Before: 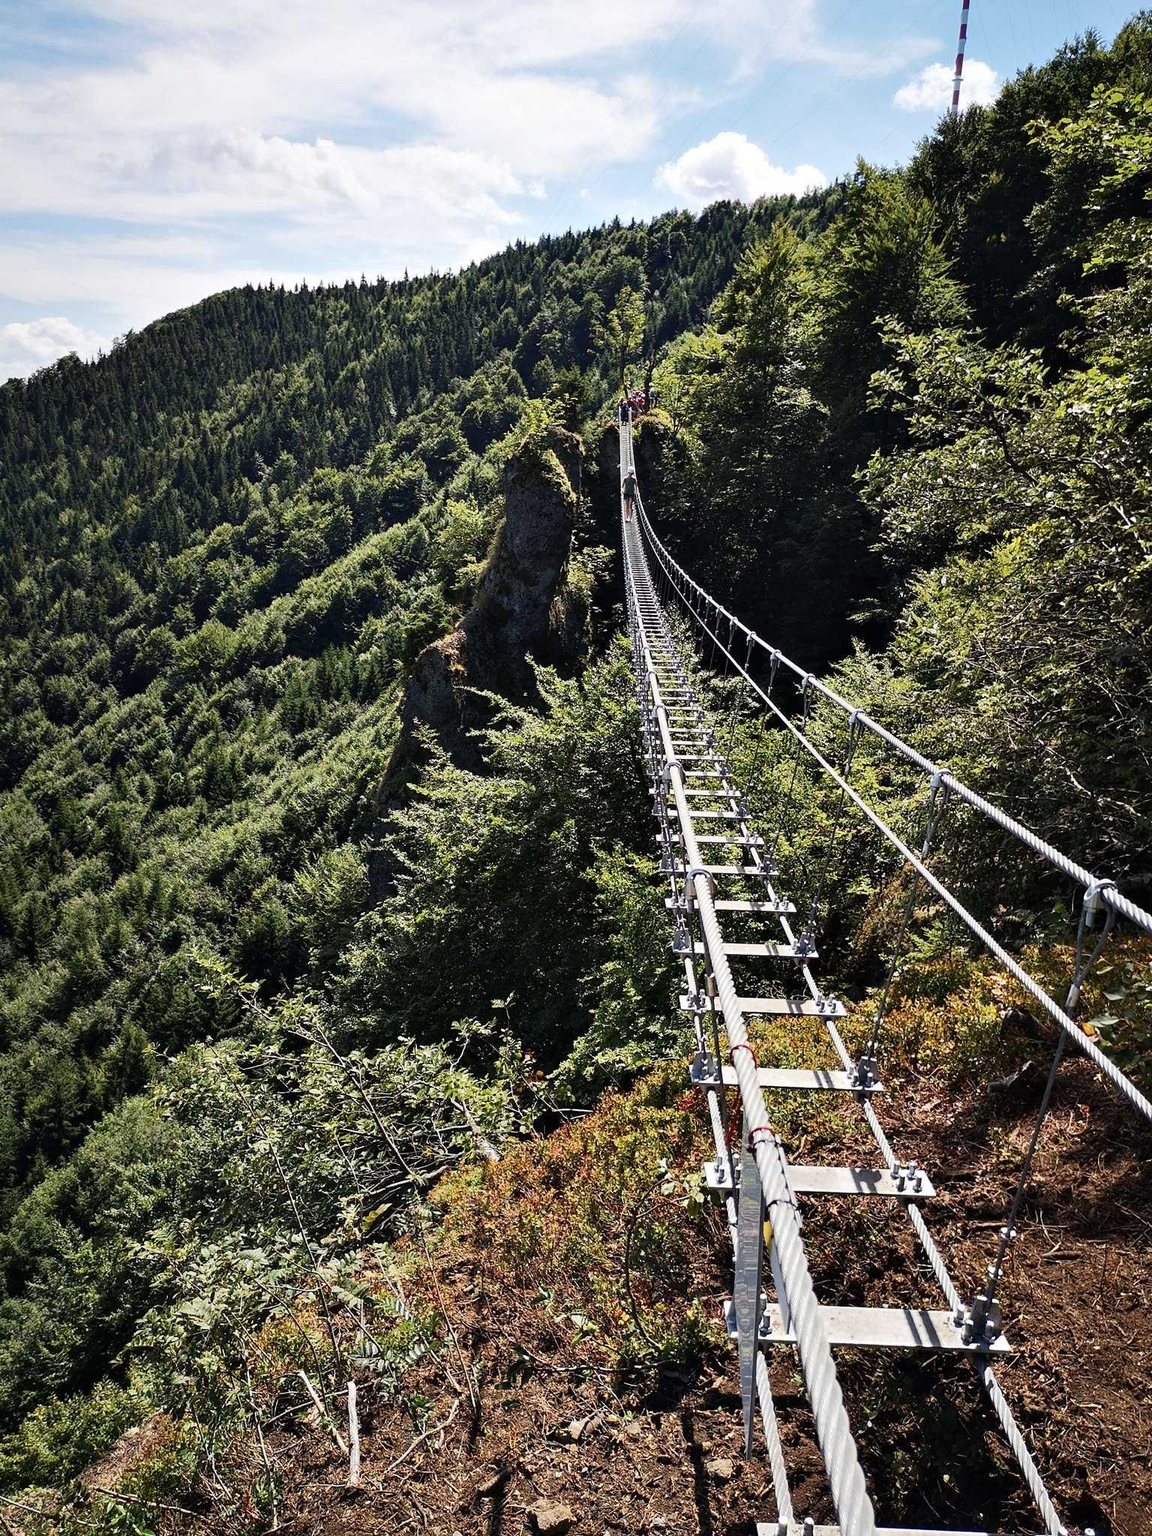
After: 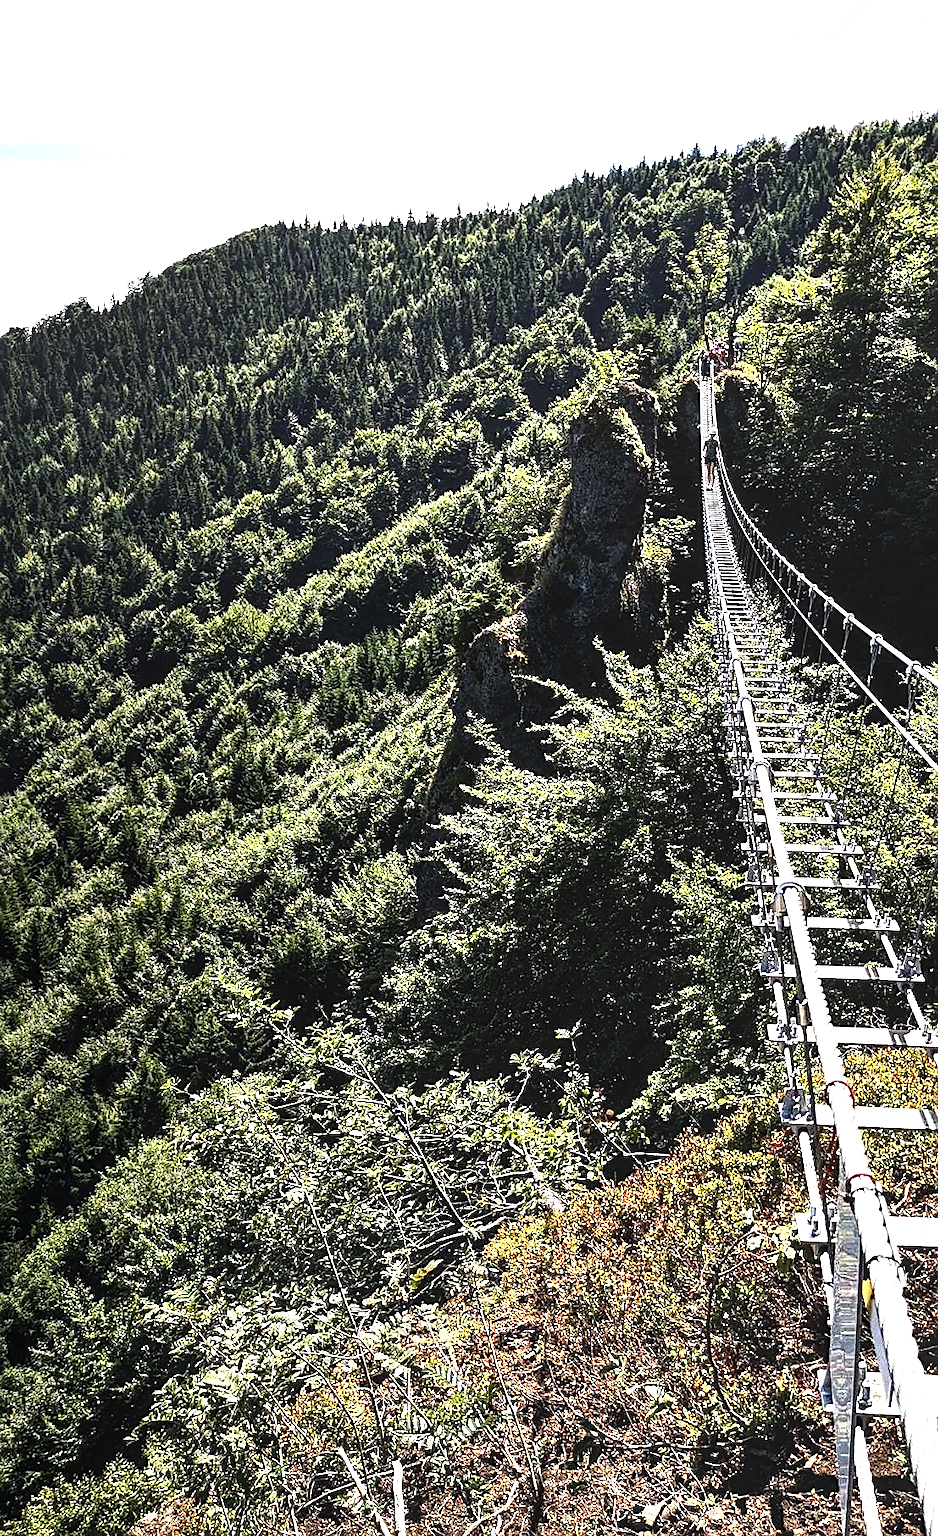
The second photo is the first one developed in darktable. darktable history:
exposure: exposure 0.297 EV, compensate highlight preservation false
haze removal: compatibility mode true, adaptive false
local contrast: highlights 54%, shadows 53%, detail 130%, midtone range 0.45
sharpen: on, module defaults
tone equalizer: -8 EV -1.07 EV, -7 EV -1 EV, -6 EV -0.846 EV, -5 EV -0.558 EV, -3 EV 0.548 EV, -2 EV 0.859 EV, -1 EV 0.989 EV, +0 EV 1.08 EV, edges refinement/feathering 500, mask exposure compensation -1.57 EV, preserve details no
crop: top 5.778%, right 27.833%, bottom 5.684%
